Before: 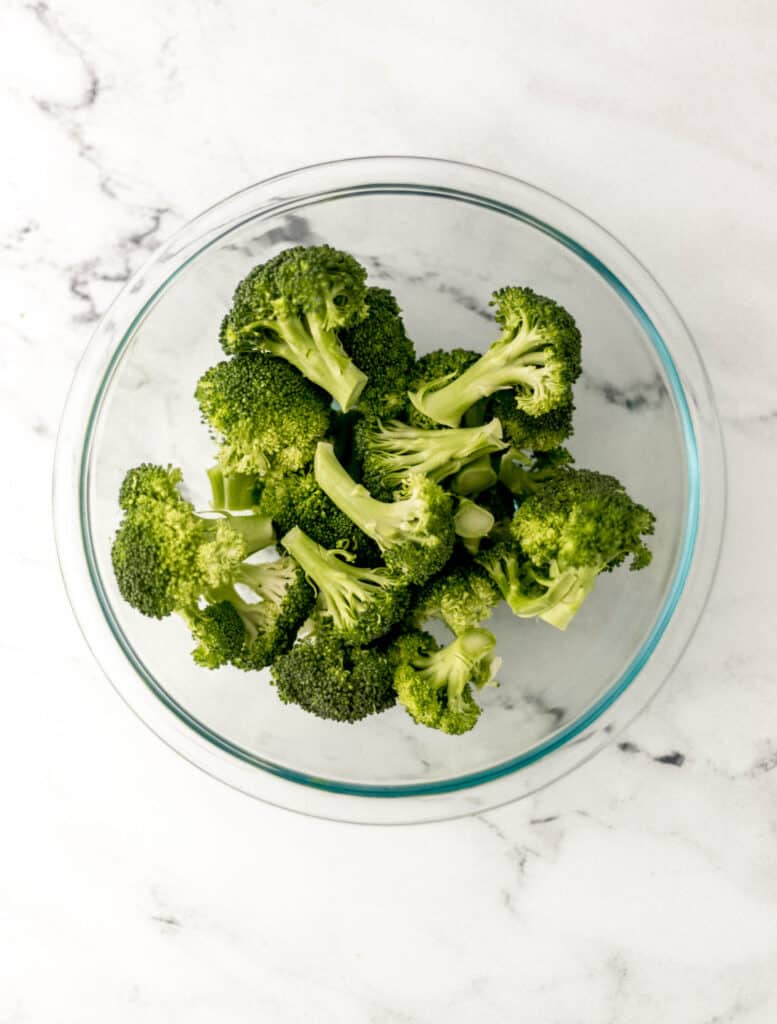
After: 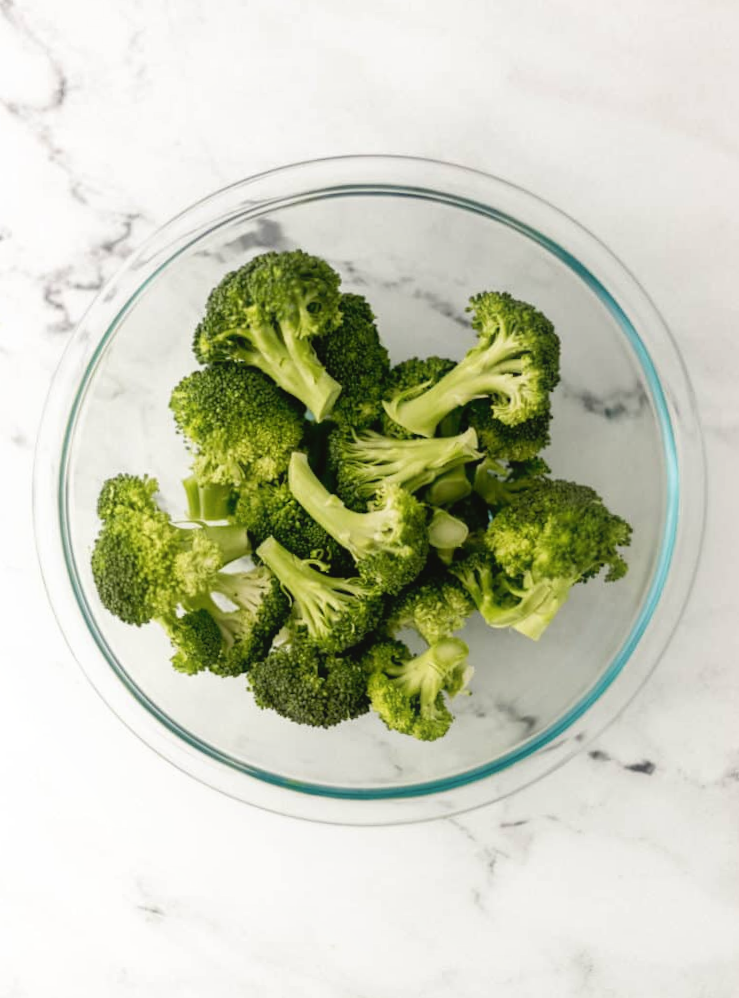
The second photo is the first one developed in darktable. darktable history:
rotate and perspective: rotation 0.074°, lens shift (vertical) 0.096, lens shift (horizontal) -0.041, crop left 0.043, crop right 0.952, crop top 0.024, crop bottom 0.979
contrast equalizer: octaves 7, y [[0.6 ×6], [0.55 ×6], [0 ×6], [0 ×6], [0 ×6]], mix -0.3
